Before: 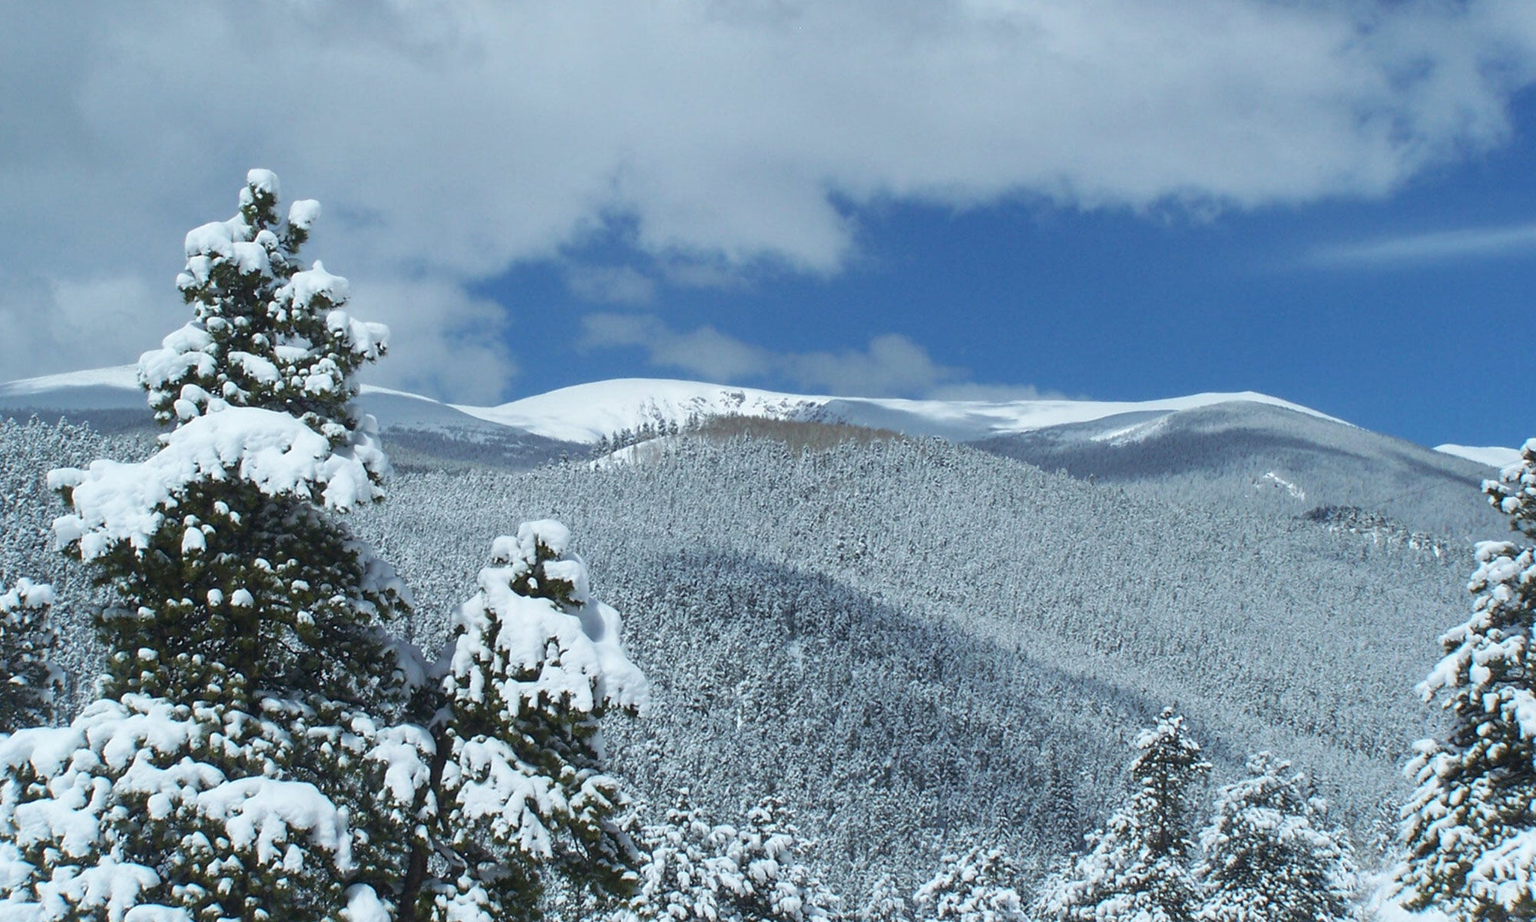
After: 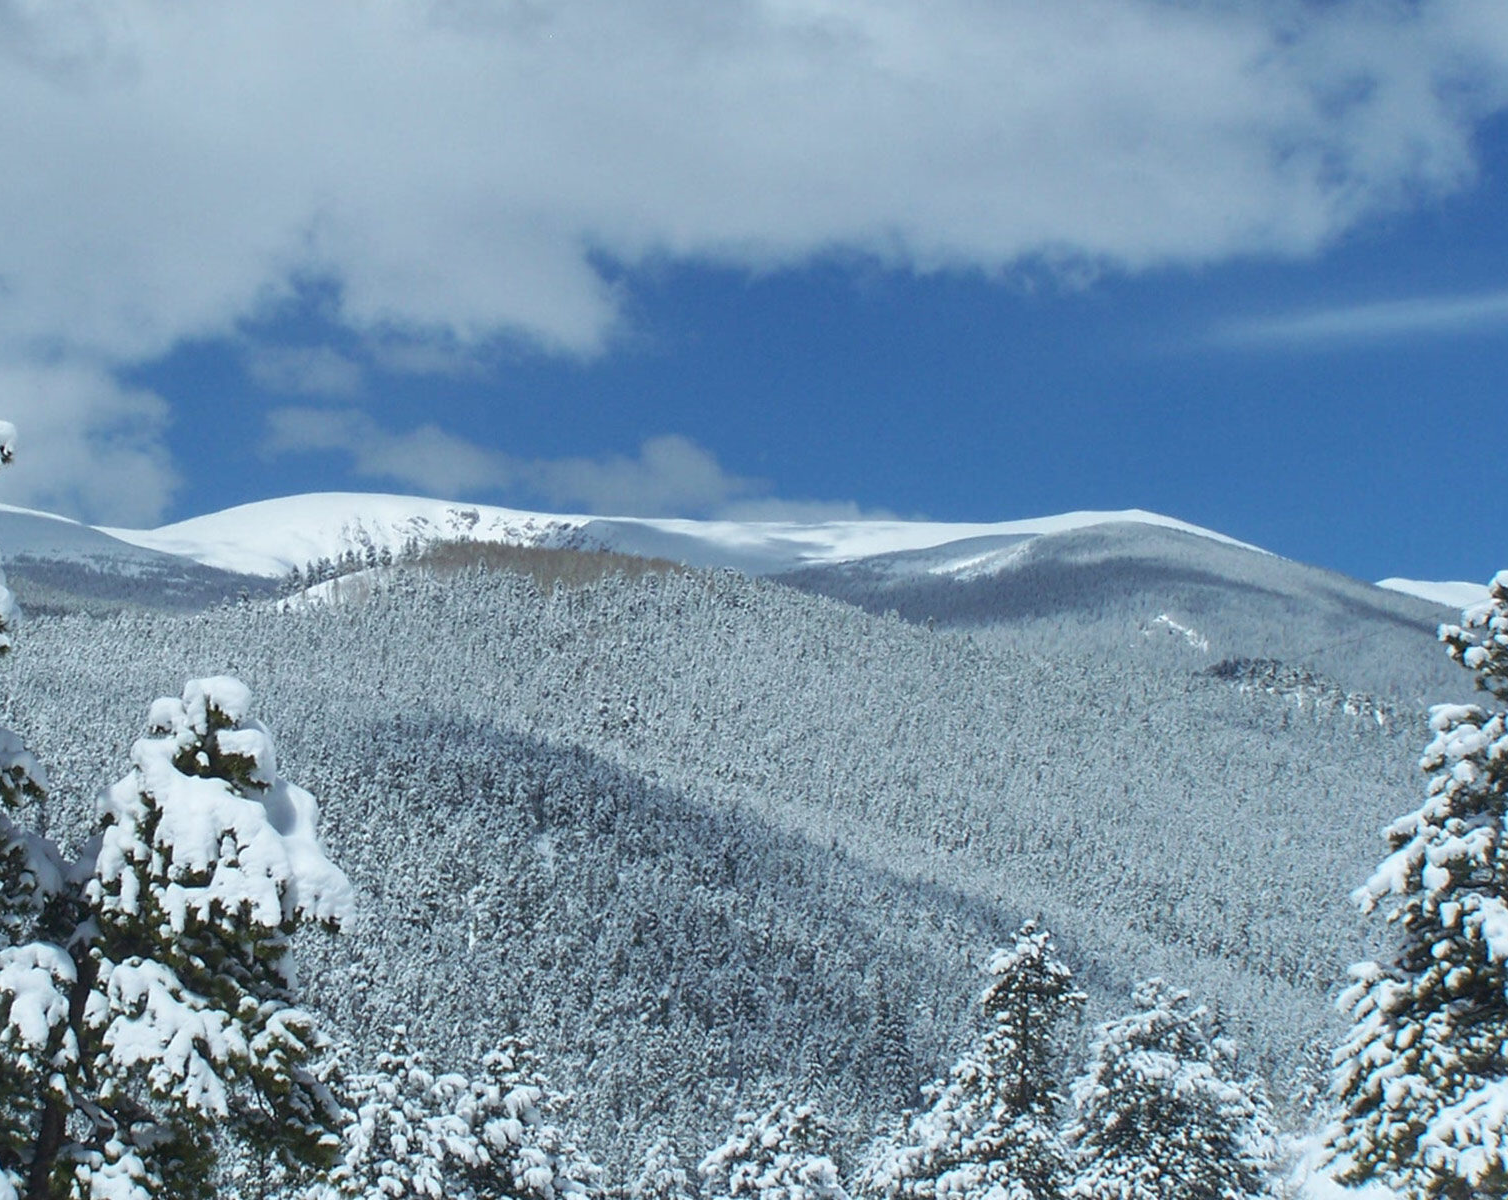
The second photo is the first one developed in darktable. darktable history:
crop and rotate: left 24.561%
